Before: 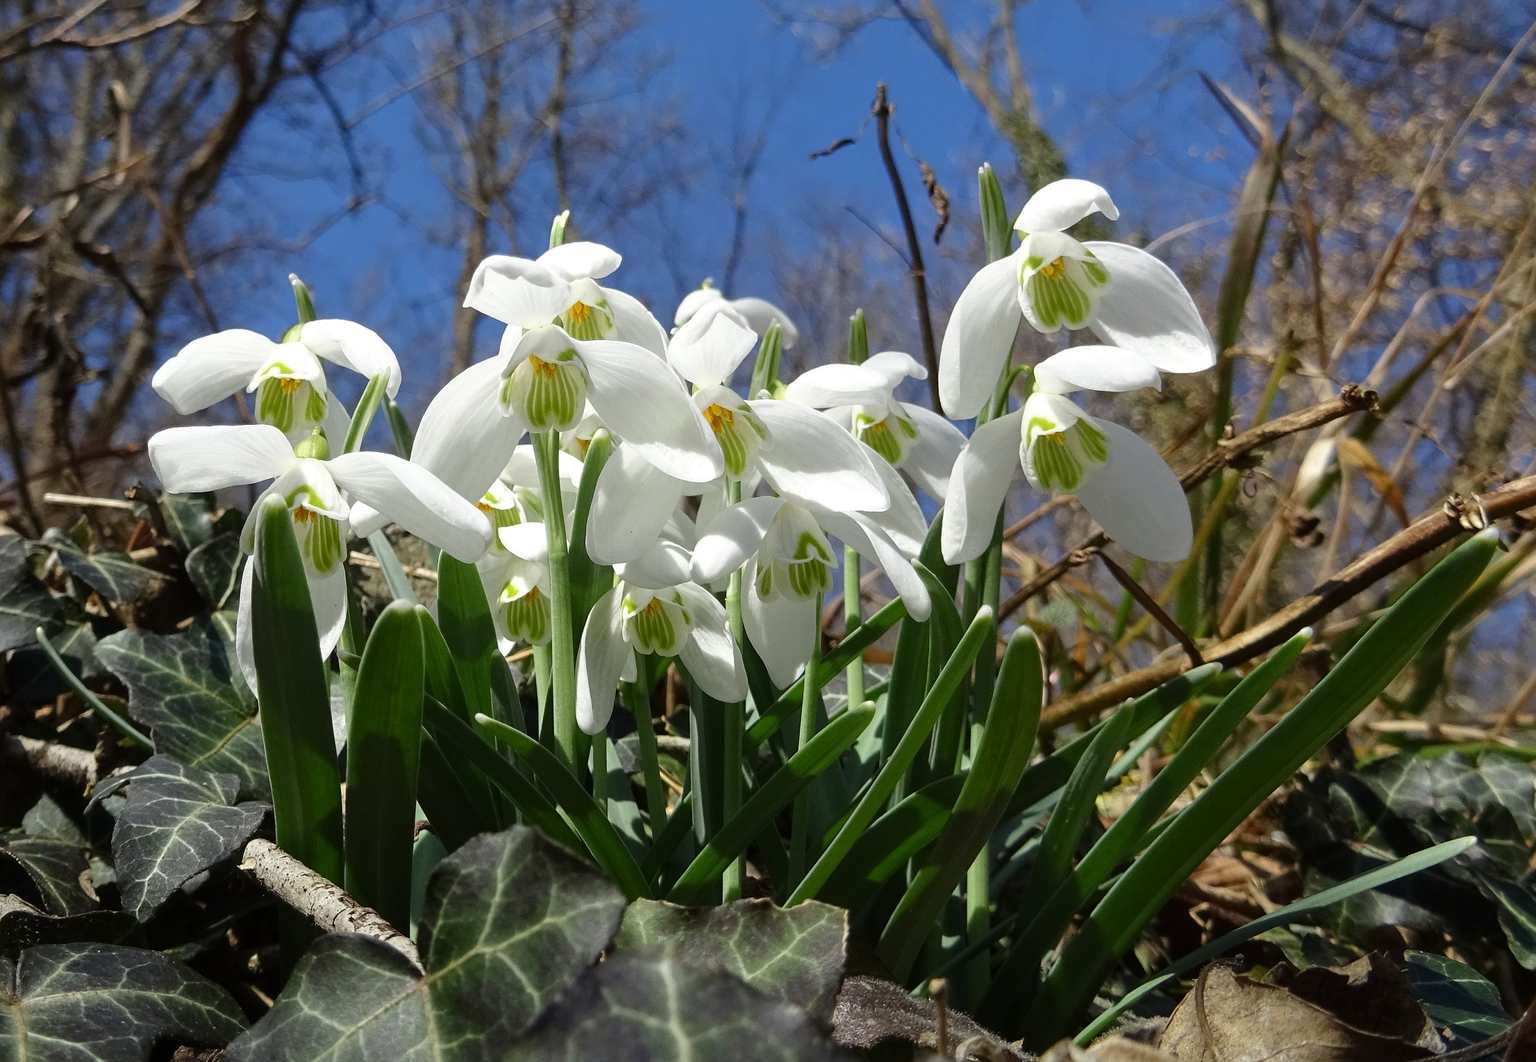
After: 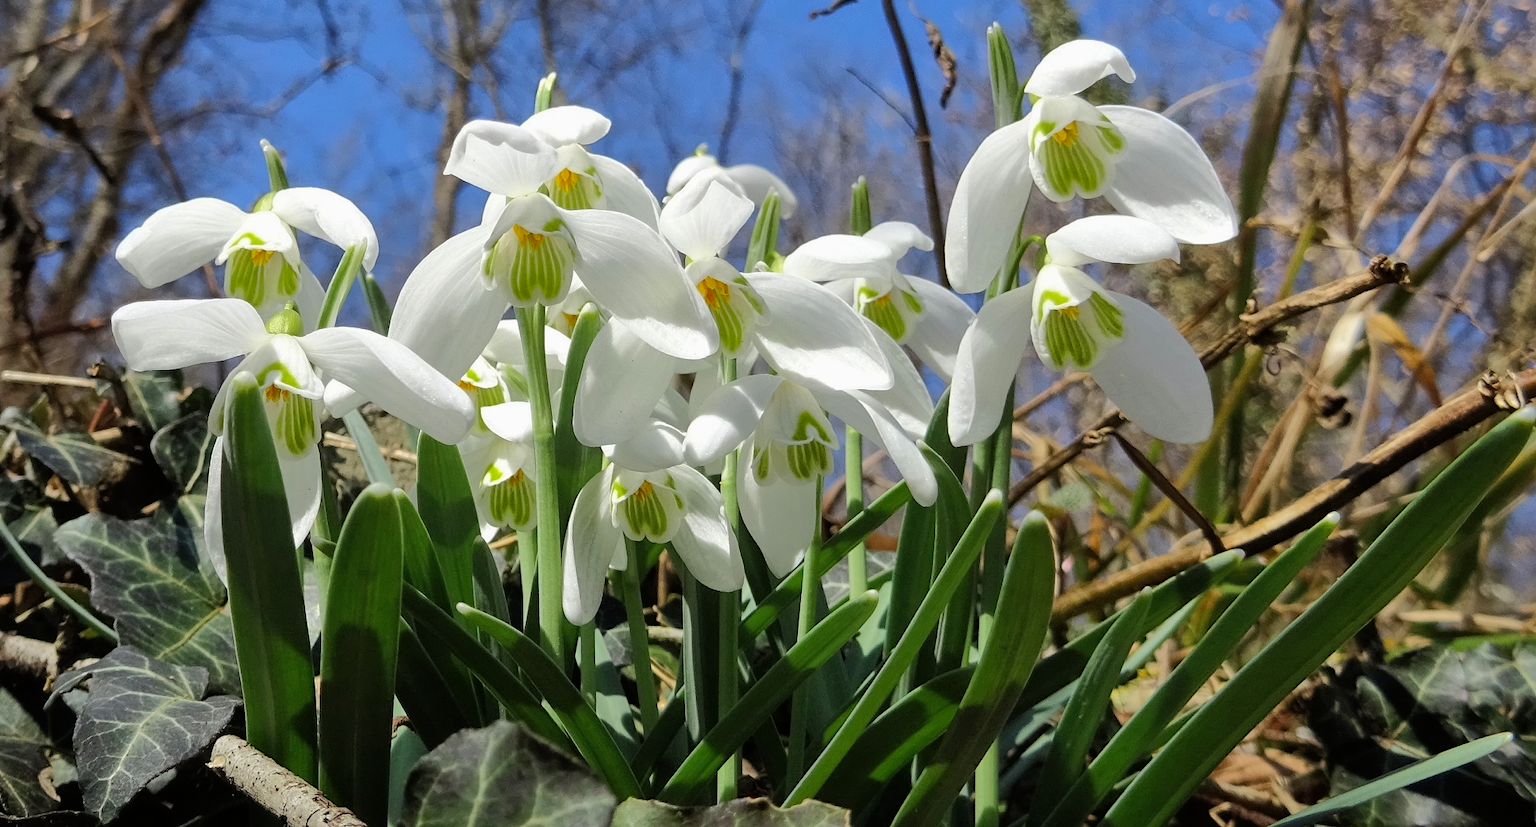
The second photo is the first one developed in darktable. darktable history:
tone curve: curves: ch0 [(0, 0) (0.037, 0.011) (0.131, 0.108) (0.279, 0.279) (0.476, 0.554) (0.617, 0.693) (0.704, 0.77) (0.813, 0.852) (0.916, 0.924) (1, 0.993)]; ch1 [(0, 0) (0.318, 0.278) (0.444, 0.427) (0.493, 0.492) (0.508, 0.502) (0.534, 0.529) (0.562, 0.563) (0.626, 0.662) (0.746, 0.764) (1, 1)]; ch2 [(0, 0) (0.316, 0.292) (0.381, 0.37) (0.423, 0.448) (0.476, 0.492) (0.502, 0.498) (0.522, 0.518) (0.533, 0.532) (0.586, 0.631) (0.634, 0.663) (0.7, 0.7) (0.861, 0.808) (1, 0.951)], color space Lab, linked channels, preserve colors none
shadows and highlights: highlights -59.97
crop and rotate: left 2.796%, top 13.397%, right 2.347%, bottom 12.67%
